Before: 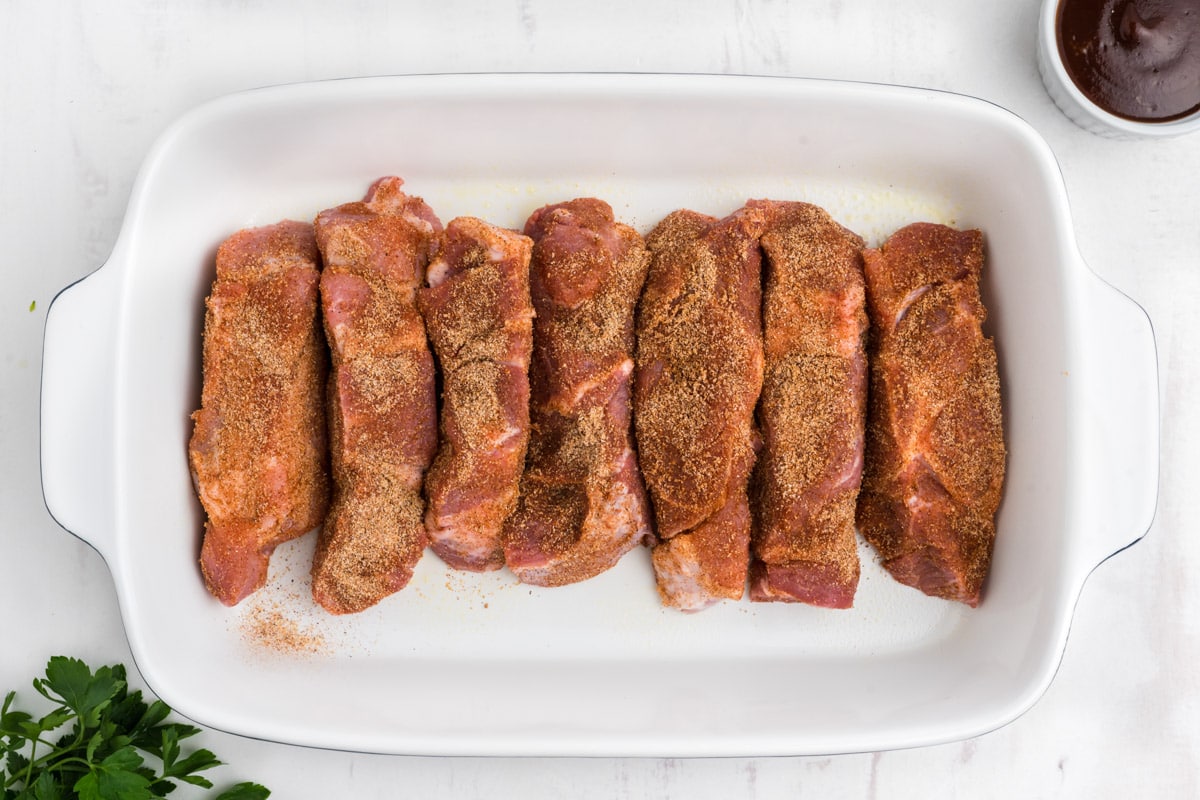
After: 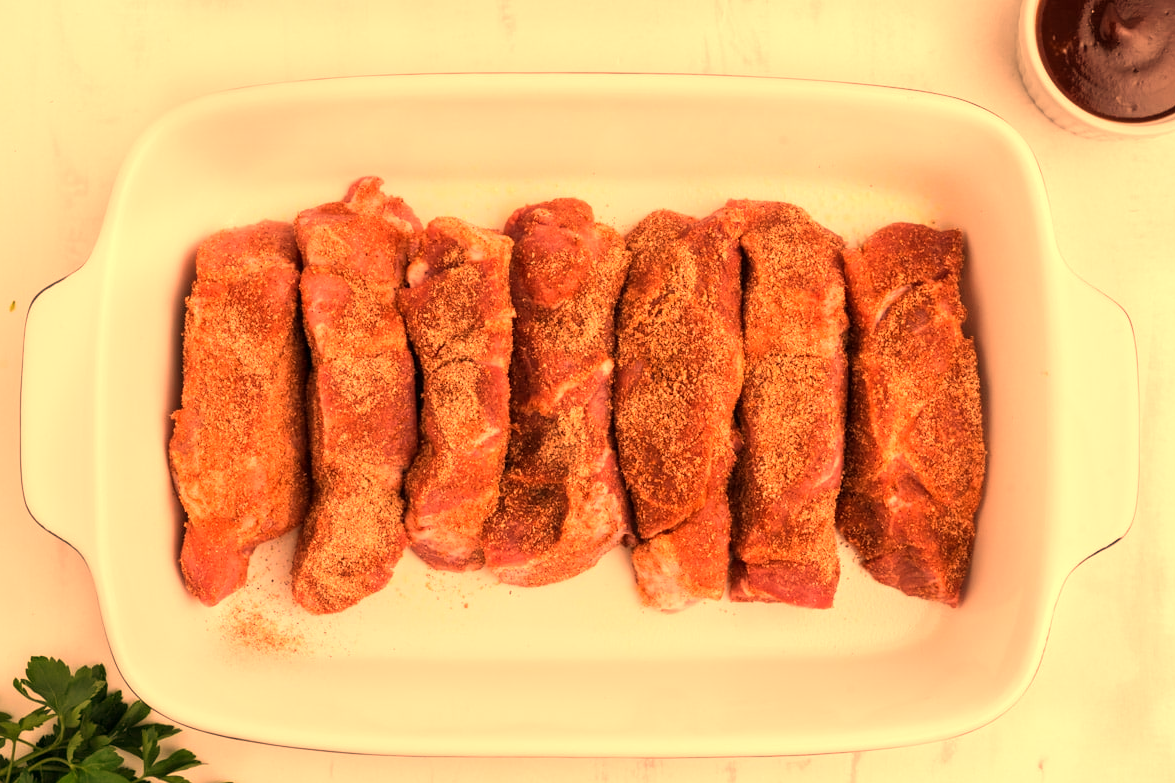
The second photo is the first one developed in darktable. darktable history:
white balance: red 1.467, blue 0.684
crop: left 1.743%, right 0.268%, bottom 2.011%
